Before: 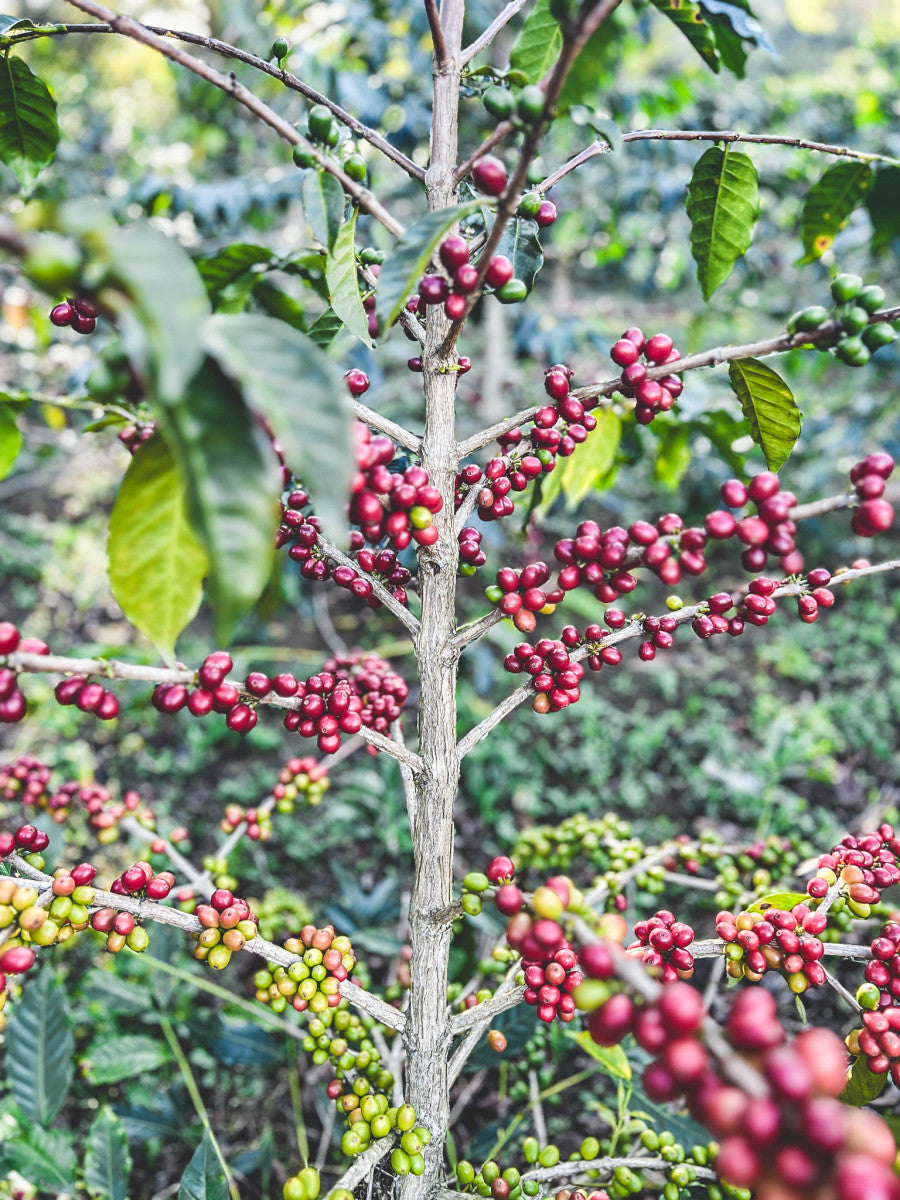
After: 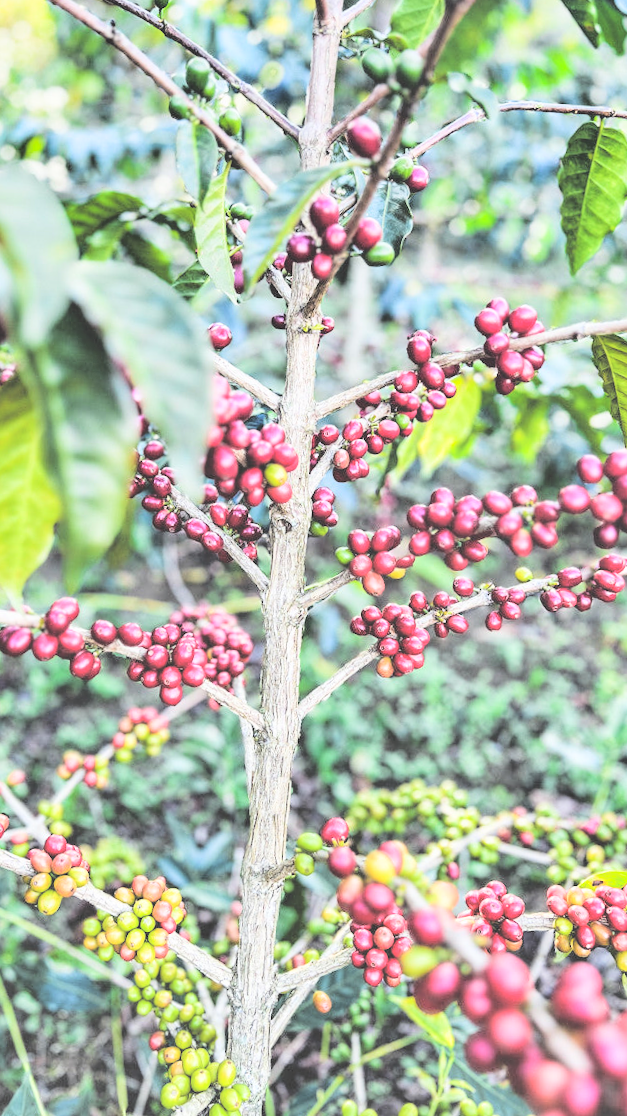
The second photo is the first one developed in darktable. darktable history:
crop and rotate: angle -3.27°, left 14.277%, top 0.028%, right 10.766%, bottom 0.028%
contrast brightness saturation: brightness 1
filmic rgb: black relative exposure -8.07 EV, white relative exposure 3 EV, hardness 5.35, contrast 1.25
shadows and highlights: shadows 32.83, highlights -47.7, soften with gaussian
local contrast: highlights 100%, shadows 100%, detail 120%, midtone range 0.2
